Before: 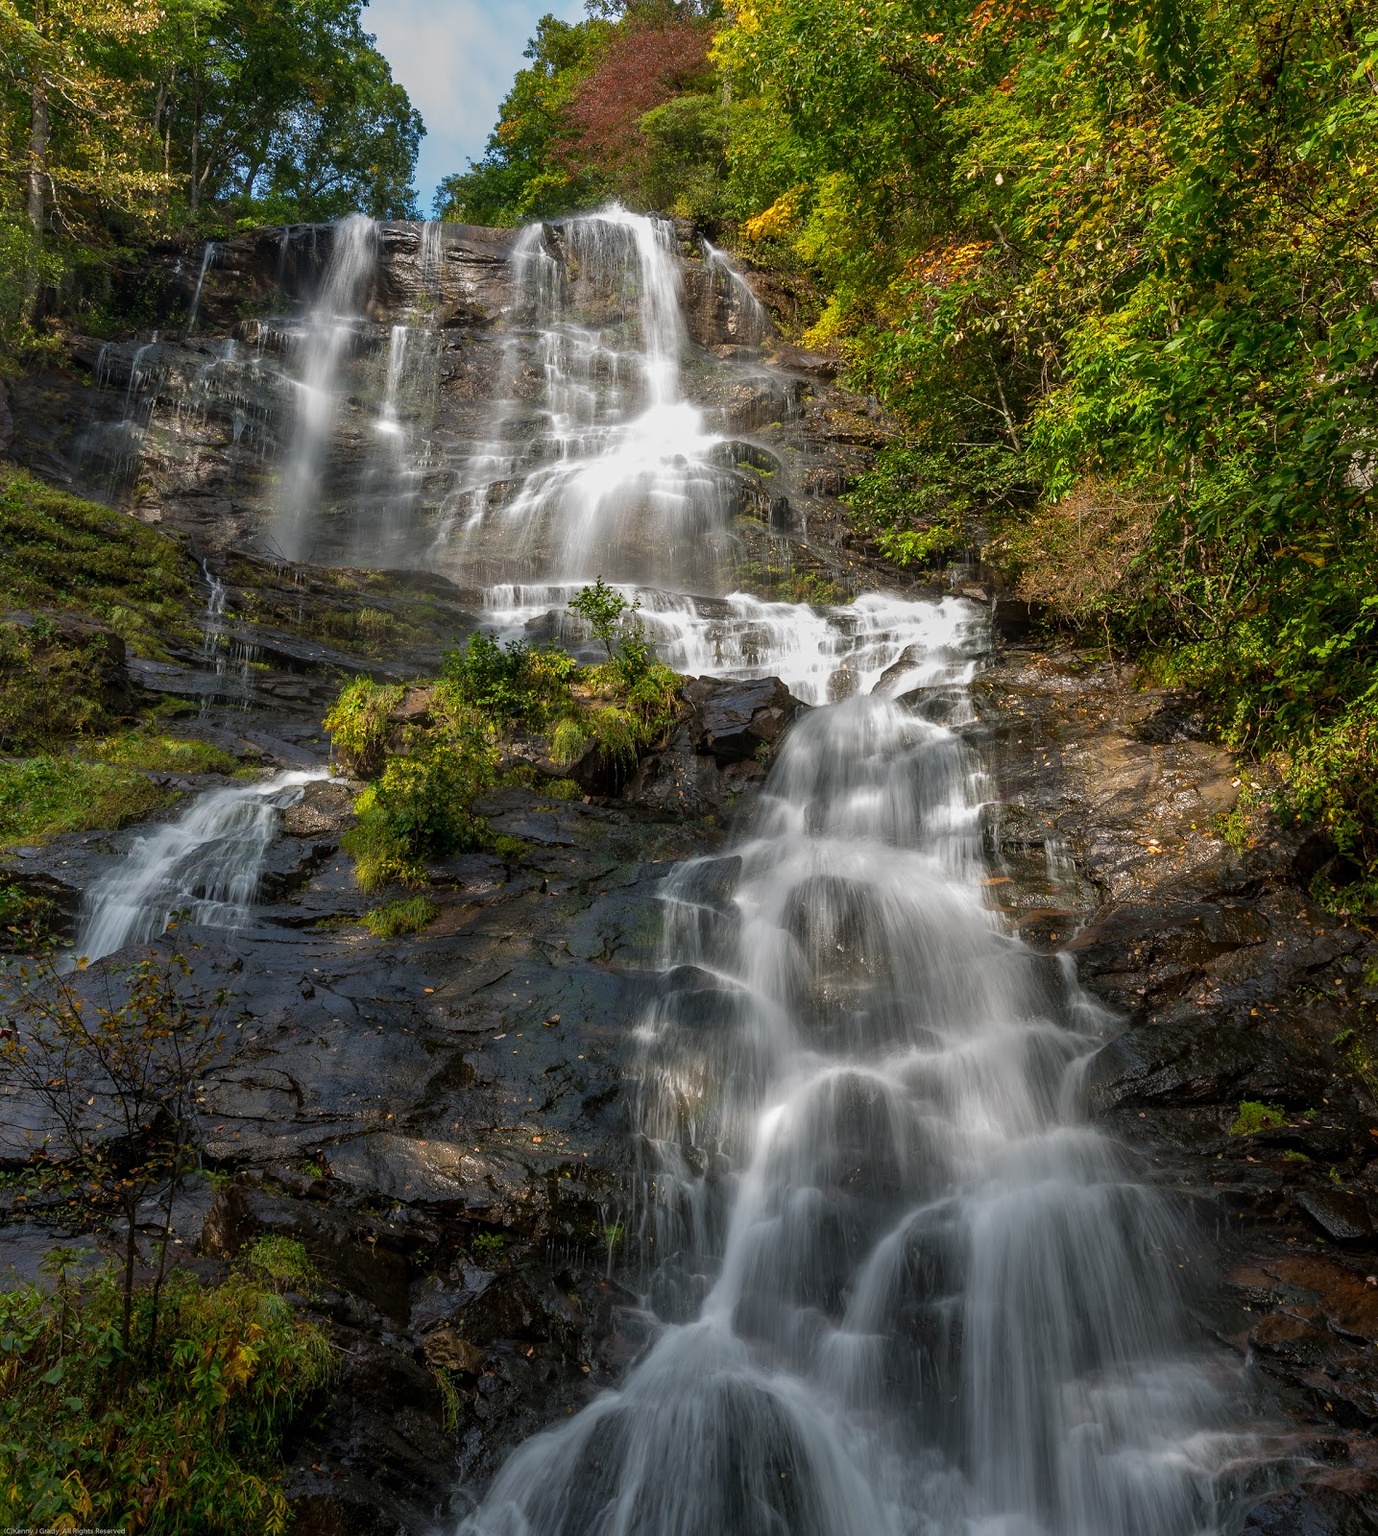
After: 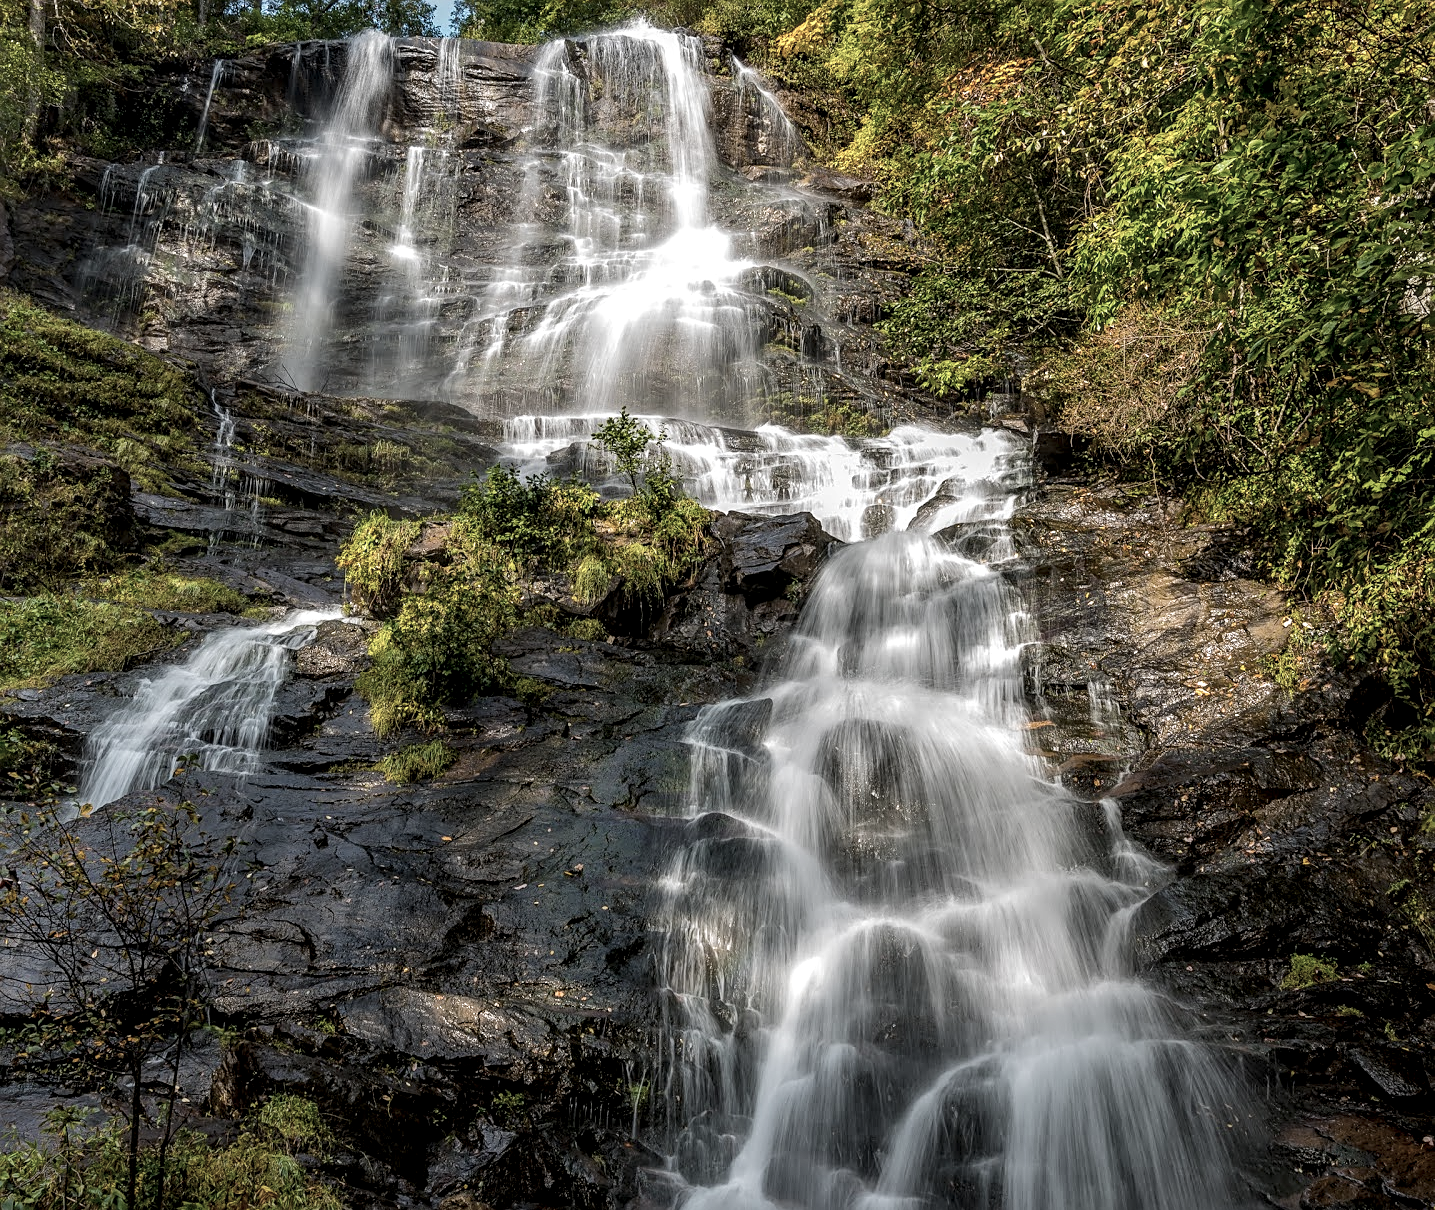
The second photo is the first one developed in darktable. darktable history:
sharpen: on, module defaults
crop and rotate: top 12.117%, bottom 12.257%
local contrast: highlights 29%, detail 150%
color balance rgb: perceptual saturation grading › global saturation 30.592%, perceptual brilliance grading › mid-tones 9.895%, perceptual brilliance grading › shadows 15.484%, global vibrance 15.219%
color correction: highlights b* -0.058, saturation 0.512
